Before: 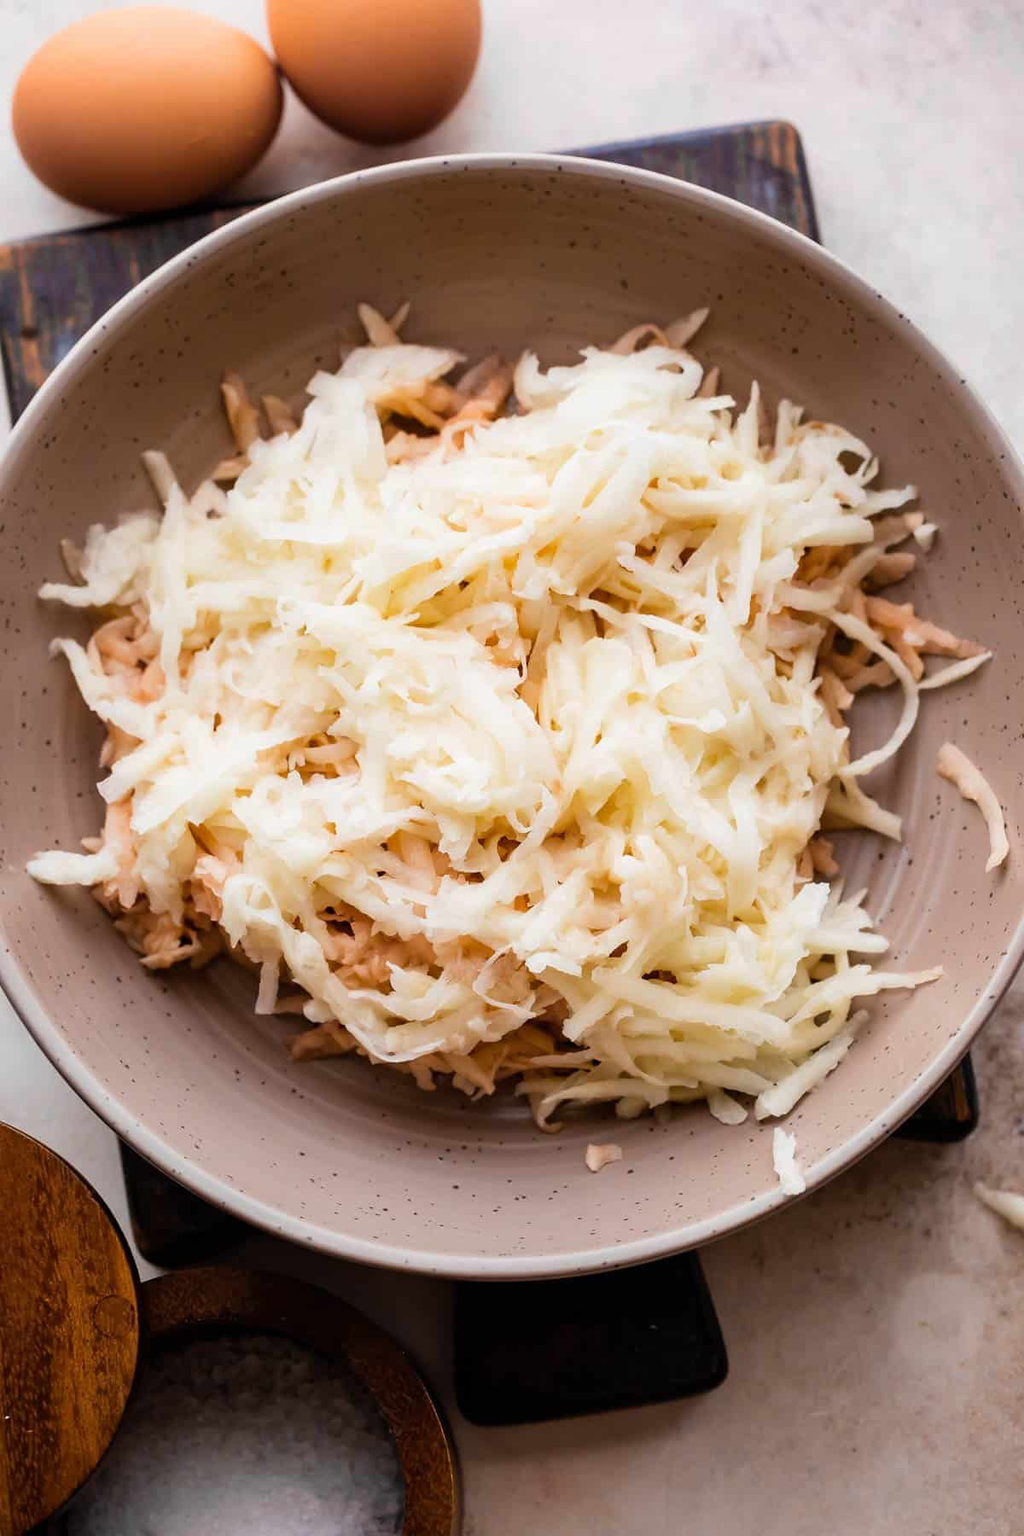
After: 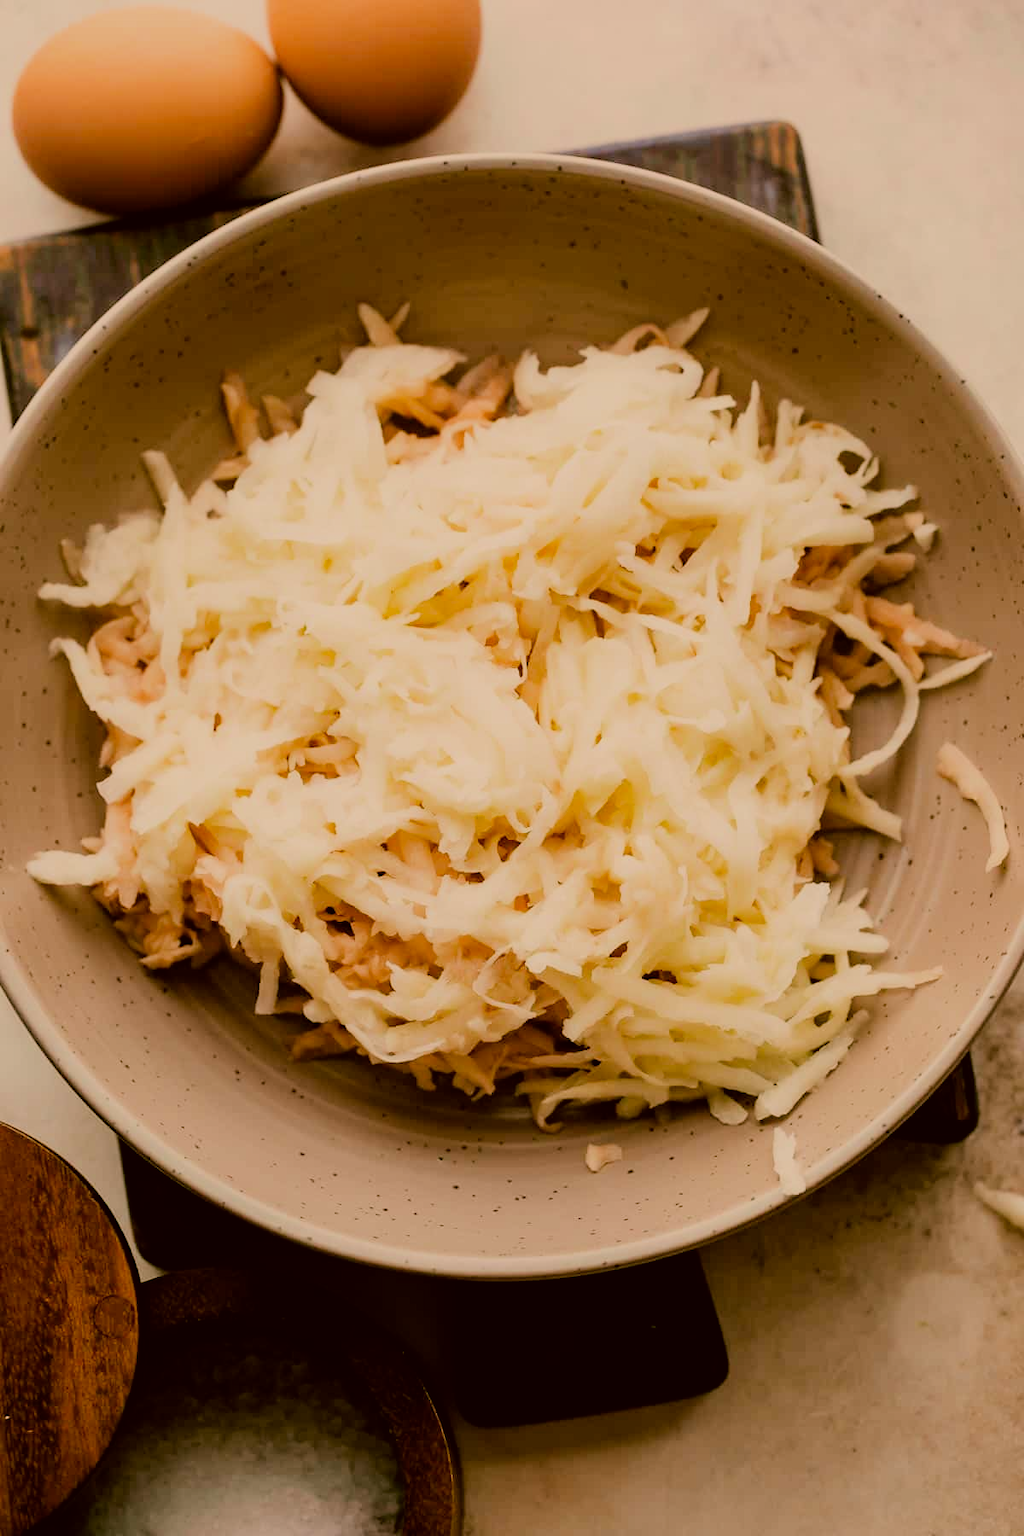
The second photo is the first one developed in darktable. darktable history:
filmic rgb: black relative exposure -6.98 EV, white relative exposure 5.65 EV, threshold 2.98 EV, hardness 2.85, enable highlight reconstruction true
color correction: highlights a* 8.58, highlights b* 15.33, shadows a* -0.5, shadows b* 26
